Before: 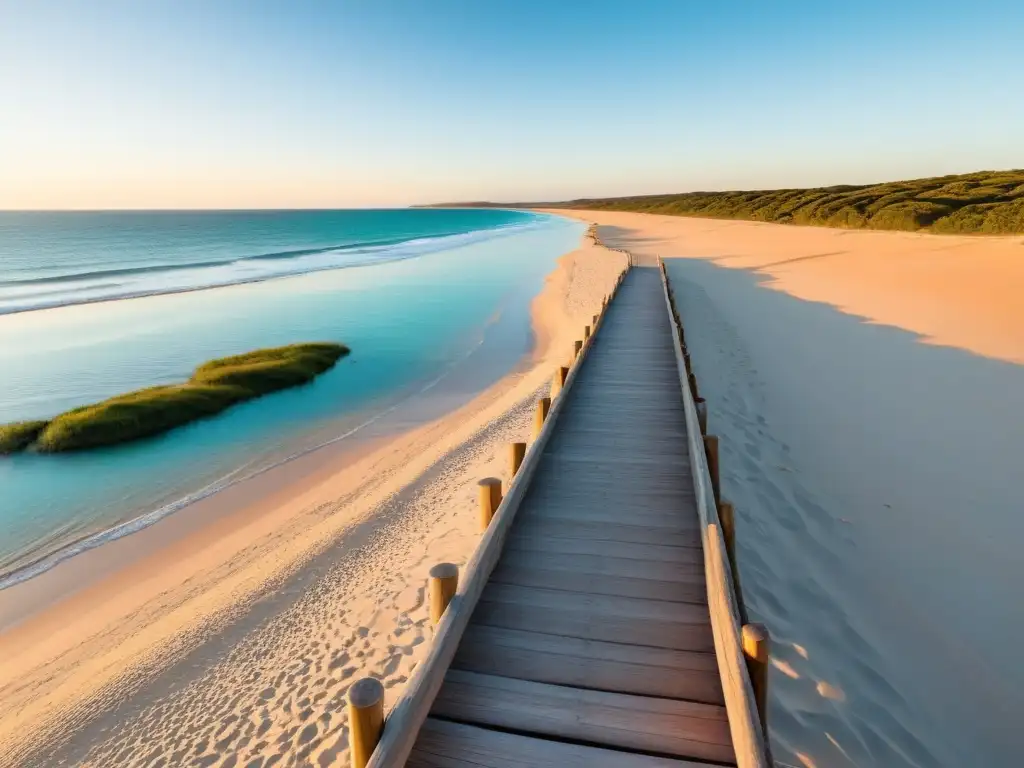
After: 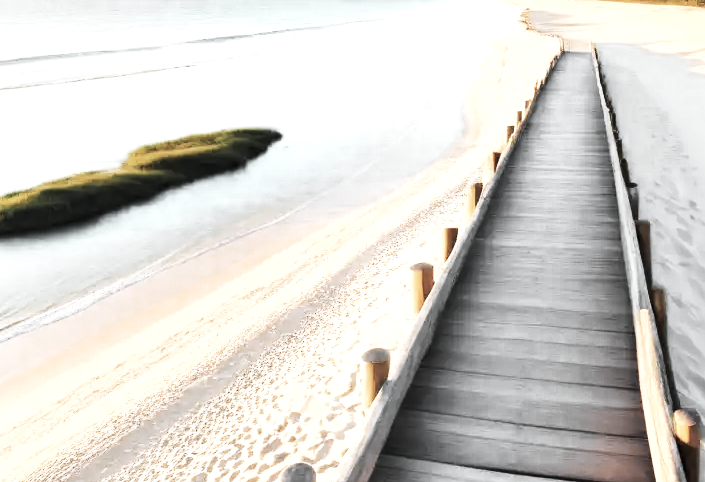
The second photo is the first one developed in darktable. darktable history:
crop: left 6.701%, top 28.05%, right 24.399%, bottom 9.065%
color correction: highlights a* 0.749, highlights b* 2.79, saturation 1.08
color zones: curves: ch0 [(0, 0.613) (0.01, 0.613) (0.245, 0.448) (0.498, 0.529) (0.642, 0.665) (0.879, 0.777) (0.99, 0.613)]; ch1 [(0, 0.035) (0.121, 0.189) (0.259, 0.197) (0.415, 0.061) (0.589, 0.022) (0.732, 0.022) (0.857, 0.026) (0.991, 0.053)]
tone curve: curves: ch0 [(0, 0) (0.004, 0.001) (0.133, 0.078) (0.325, 0.241) (0.832, 0.917) (1, 1)], preserve colors none
exposure: black level correction 0, exposure 1.359 EV, compensate highlight preservation false
